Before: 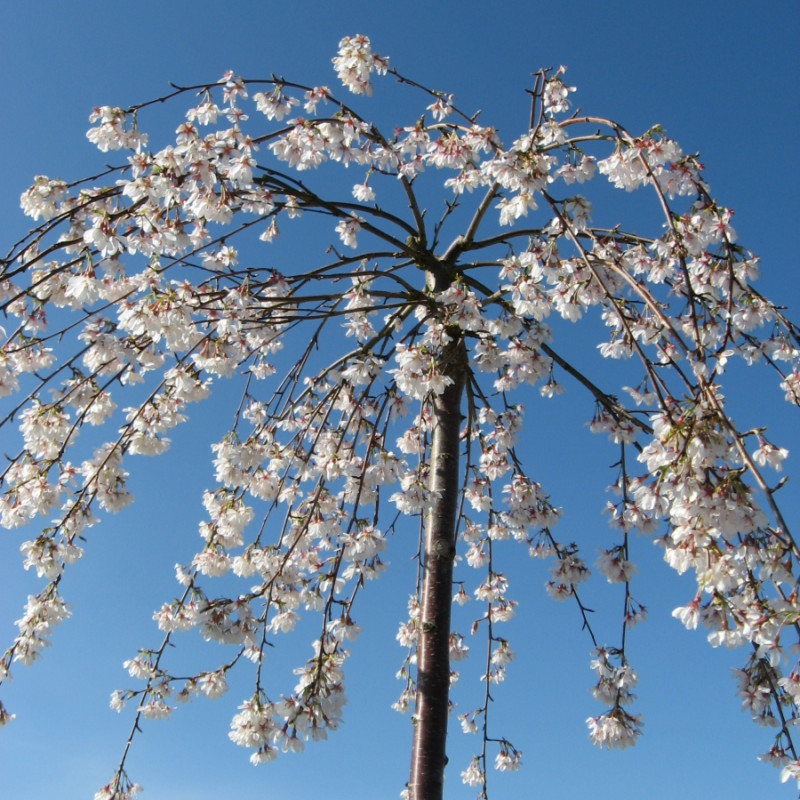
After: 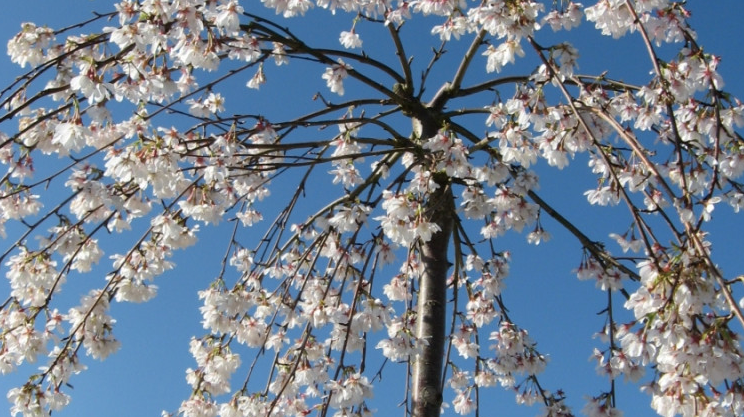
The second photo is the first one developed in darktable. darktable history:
color balance rgb: linear chroma grading › global chroma -0.67%, saturation formula JzAzBz (2021)
crop: left 1.744%, top 19.225%, right 5.069%, bottom 28.357%
